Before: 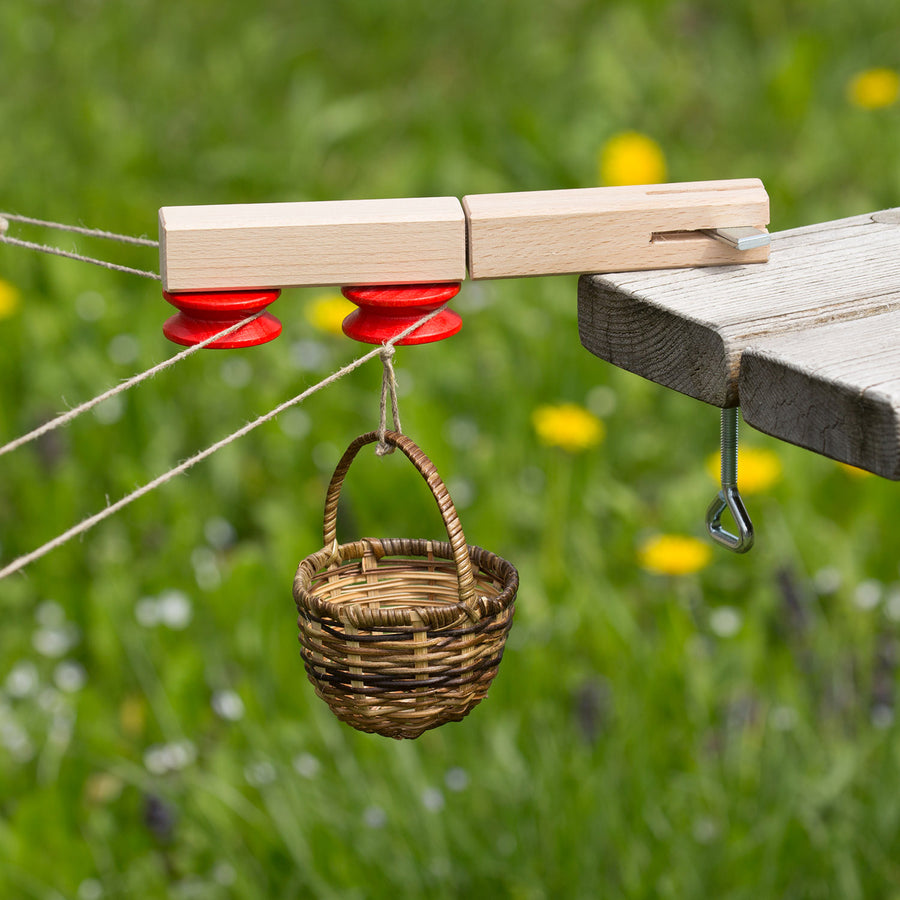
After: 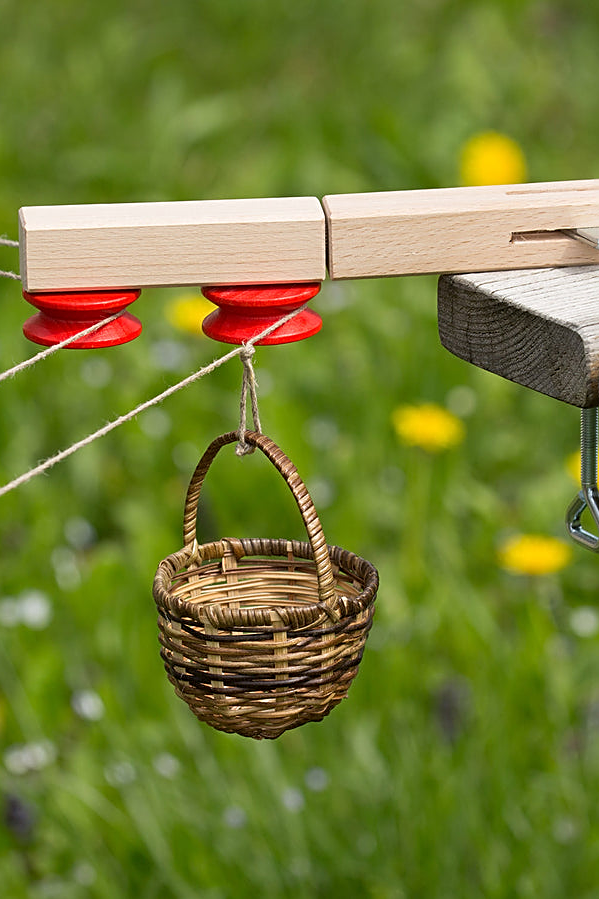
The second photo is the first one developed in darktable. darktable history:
sharpen: on, module defaults
crop and rotate: left 15.638%, right 17.72%
